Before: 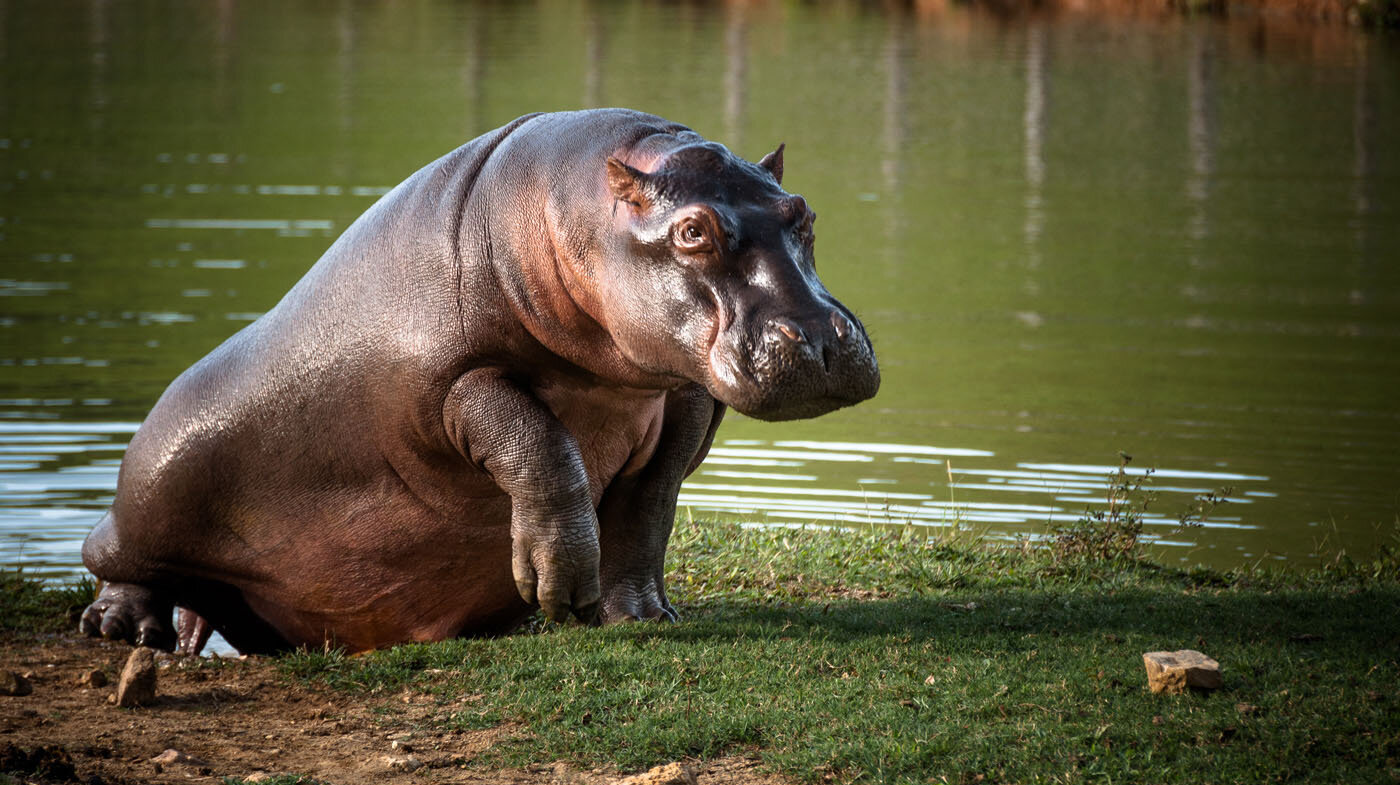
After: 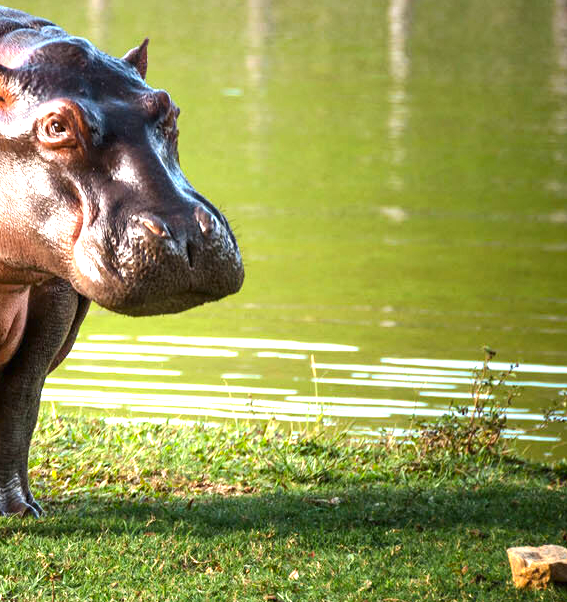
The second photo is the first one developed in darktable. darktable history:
exposure: black level correction 0, exposure 1.199 EV, compensate highlight preservation false
contrast brightness saturation: contrast 0.087, saturation 0.276
crop: left 45.485%, top 13.465%, right 13.981%, bottom 9.799%
